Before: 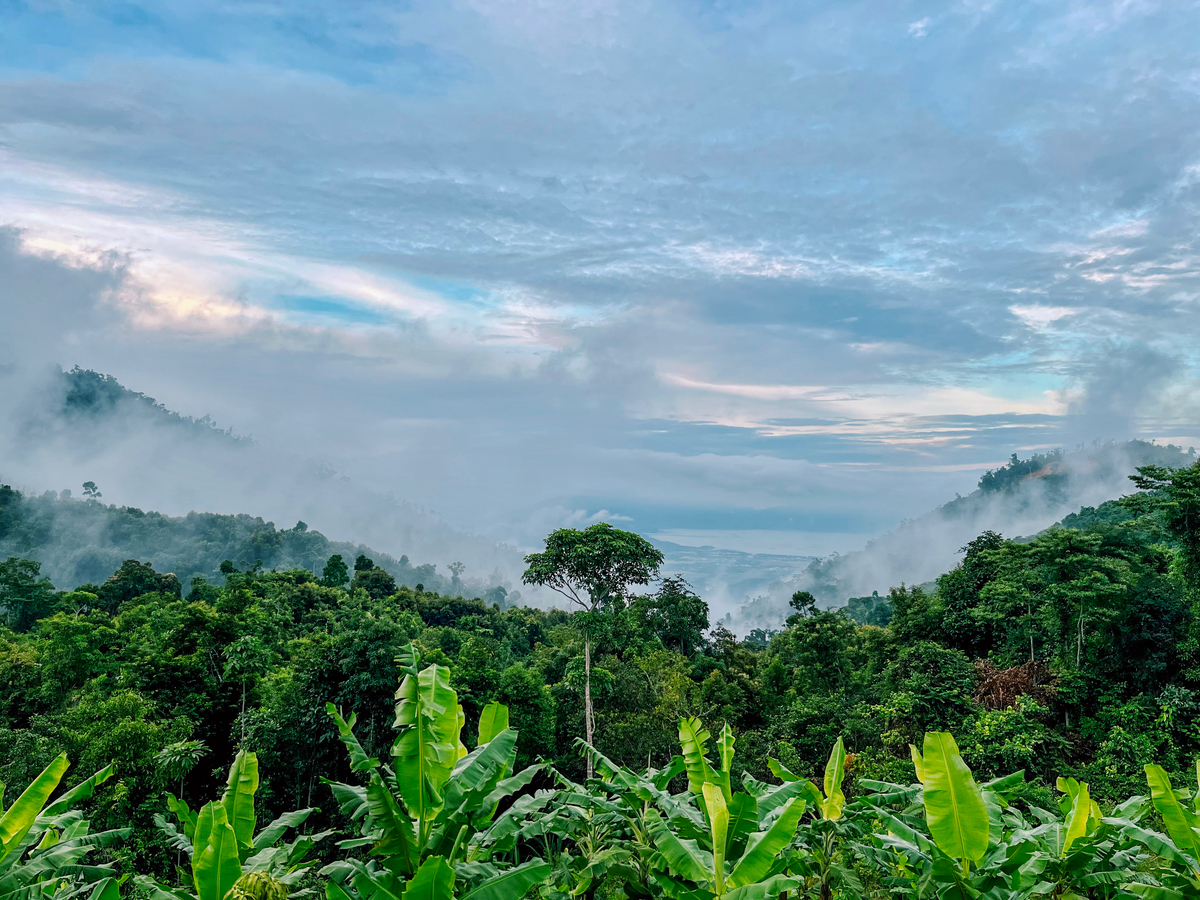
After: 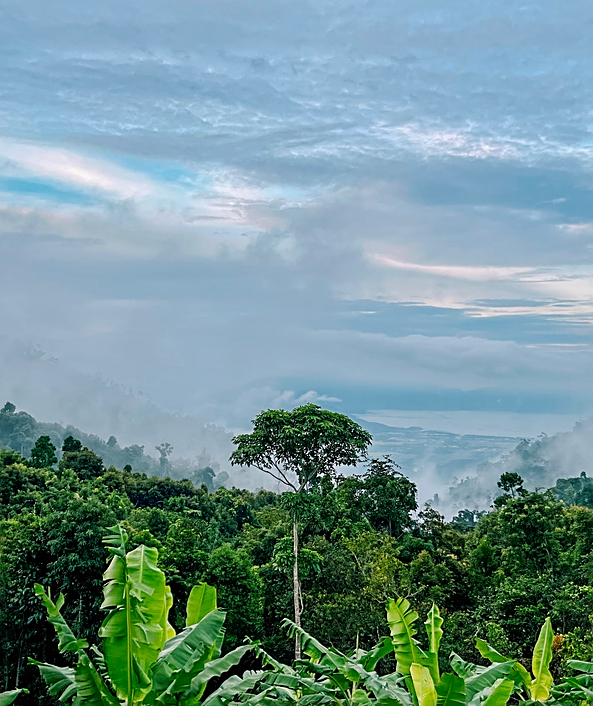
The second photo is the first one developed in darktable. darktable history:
sharpen: on, module defaults
crop and rotate: angle 0.02°, left 24.353%, top 13.219%, right 26.156%, bottom 8.224%
